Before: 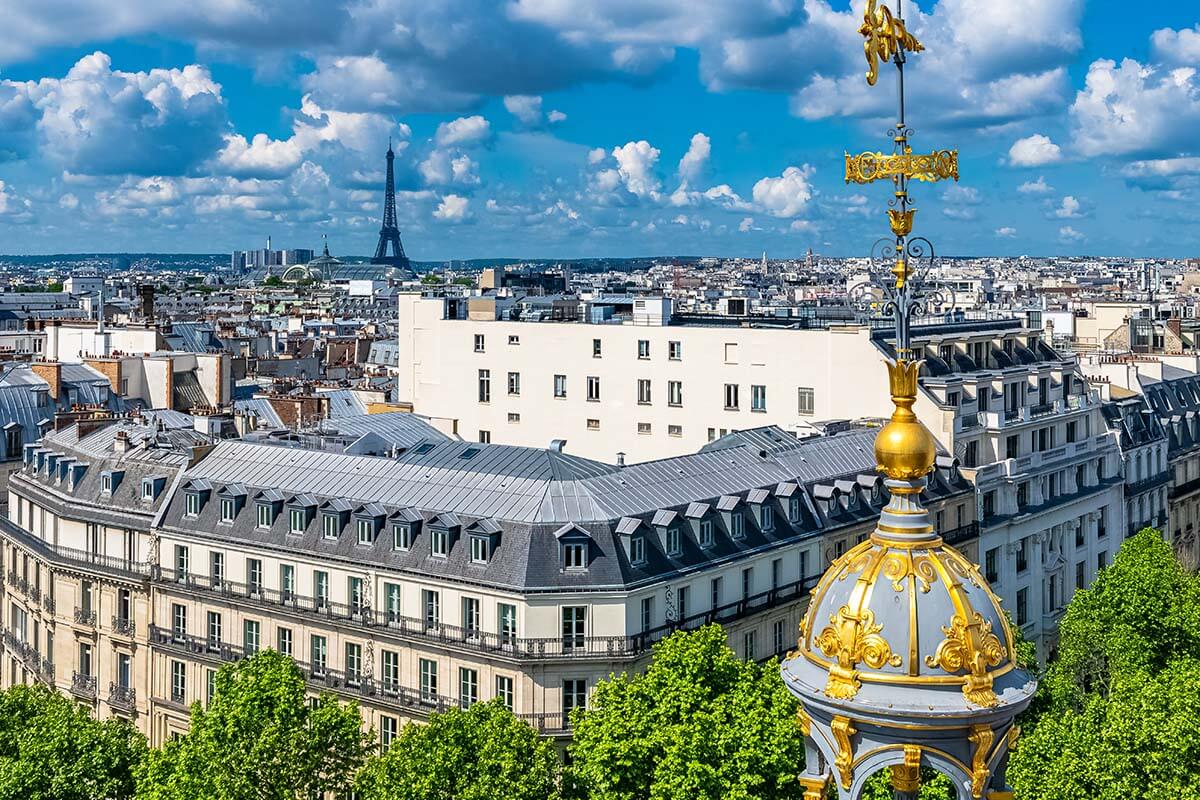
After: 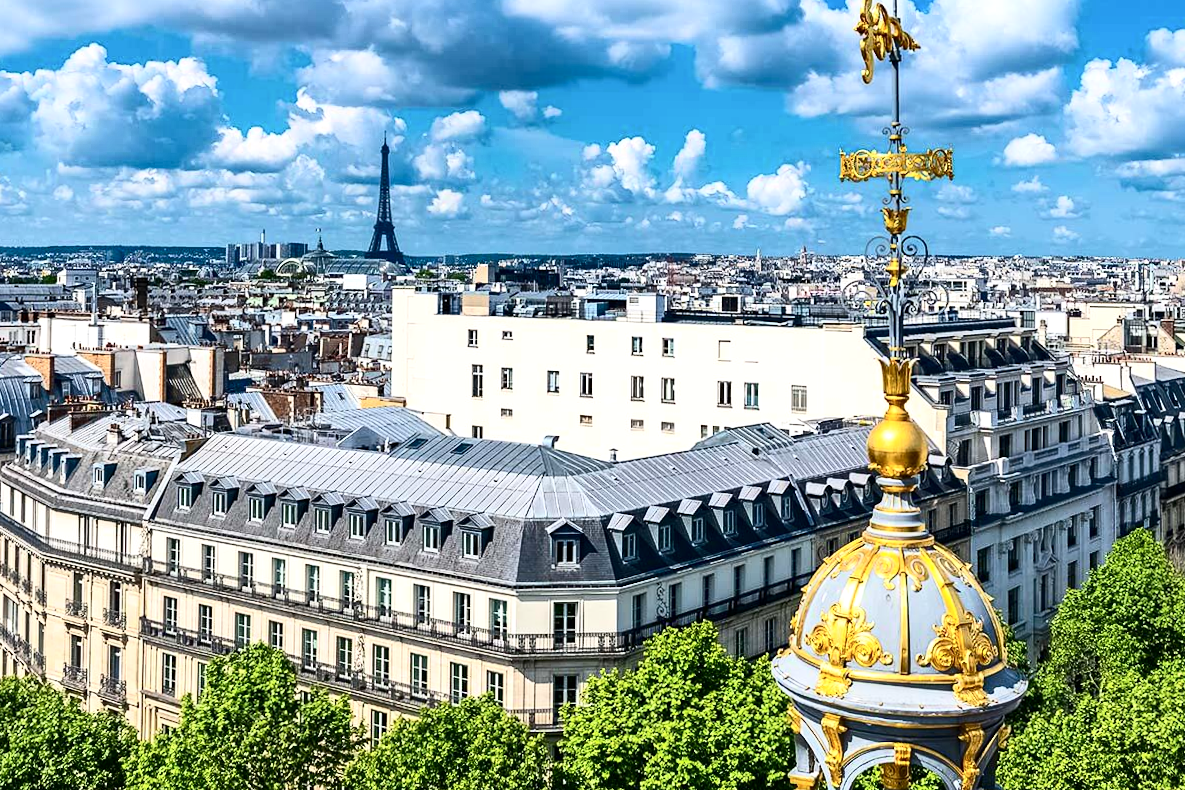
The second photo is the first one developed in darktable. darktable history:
crop and rotate: angle -0.455°
contrast brightness saturation: contrast 0.292
exposure: exposure 0.298 EV, compensate highlight preservation false
